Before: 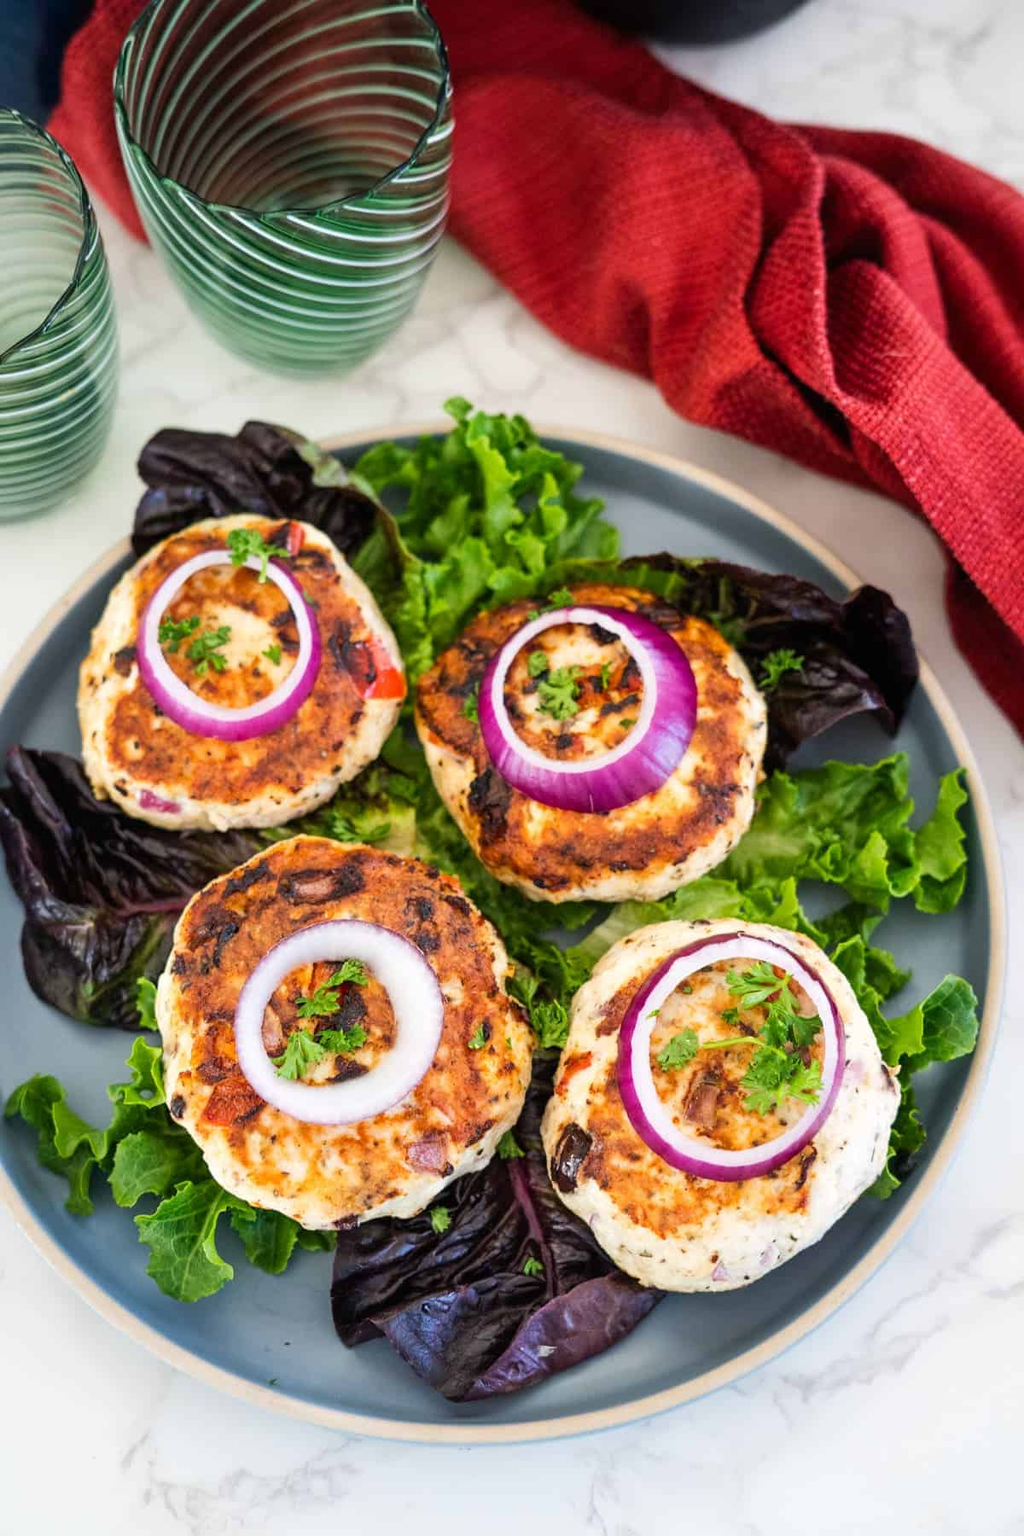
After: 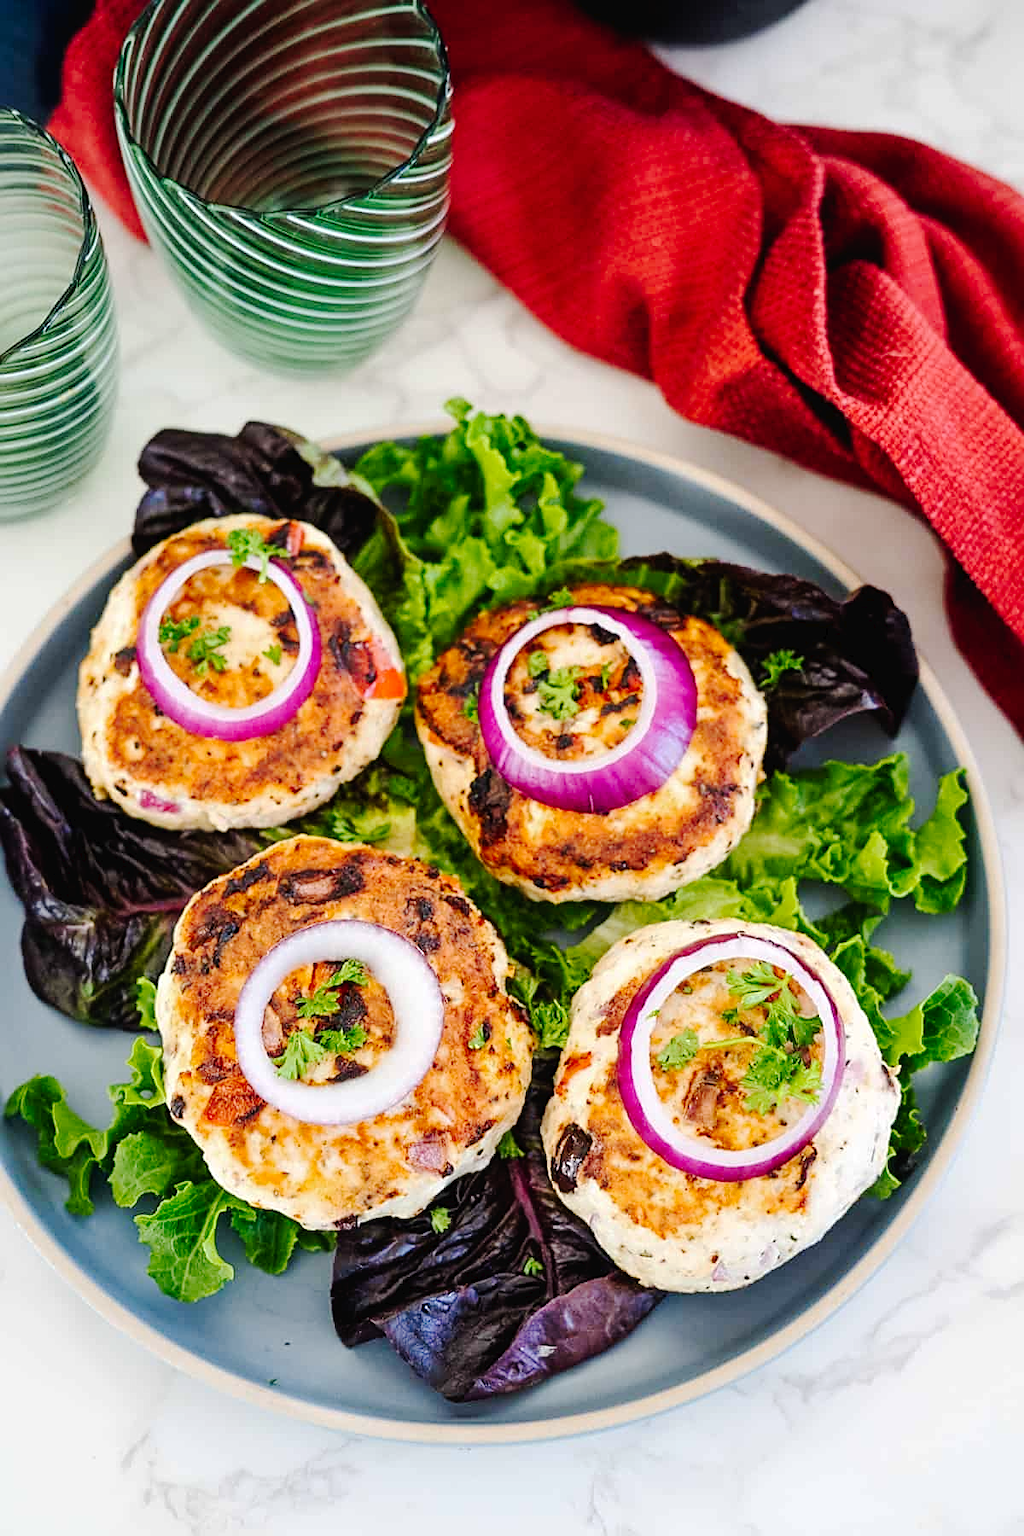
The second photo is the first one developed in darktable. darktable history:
tone curve: curves: ch0 [(0, 0) (0.003, 0.019) (0.011, 0.02) (0.025, 0.019) (0.044, 0.027) (0.069, 0.038) (0.1, 0.056) (0.136, 0.089) (0.177, 0.137) (0.224, 0.187) (0.277, 0.259) (0.335, 0.343) (0.399, 0.437) (0.468, 0.532) (0.543, 0.613) (0.623, 0.685) (0.709, 0.752) (0.801, 0.822) (0.898, 0.9) (1, 1)], preserve colors none
sharpen: on, module defaults
